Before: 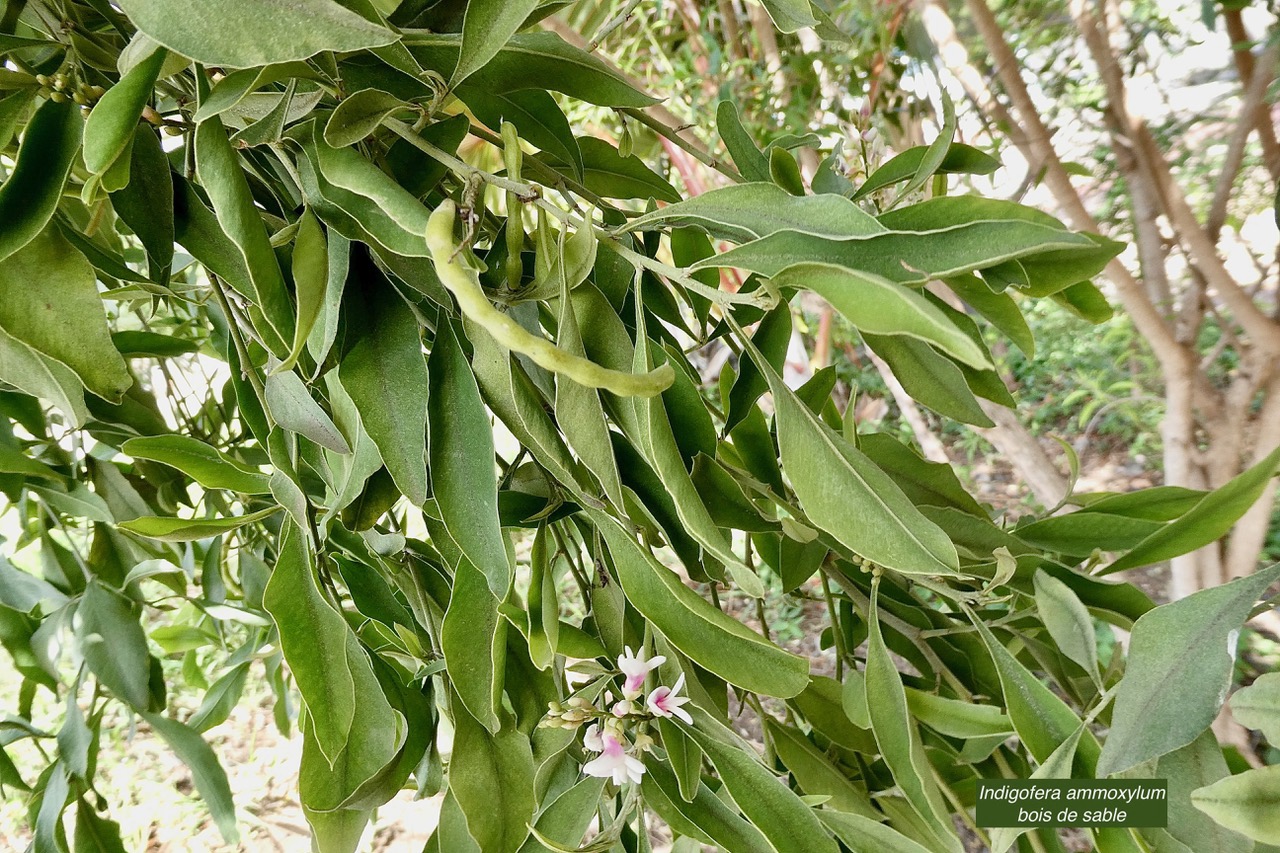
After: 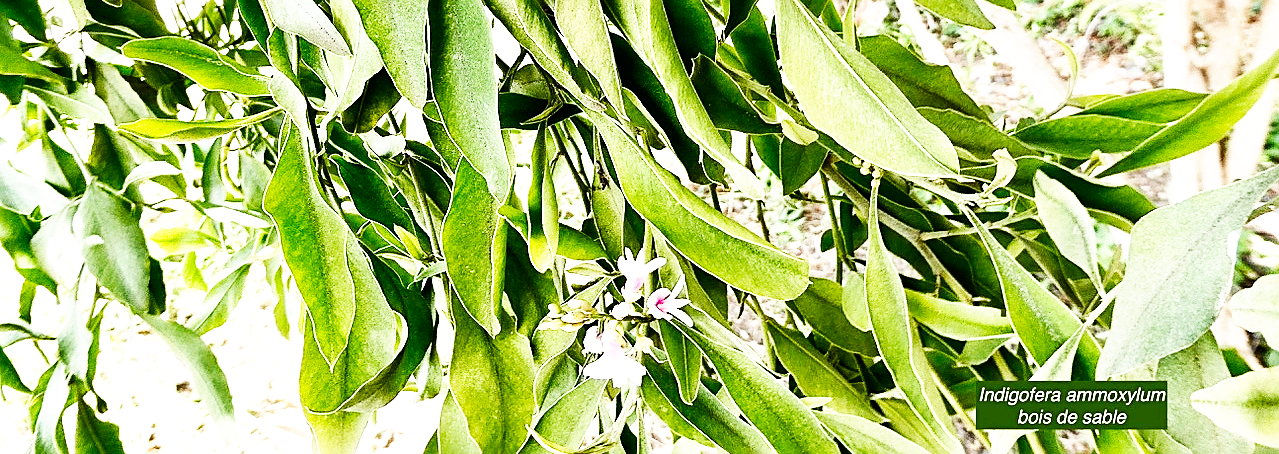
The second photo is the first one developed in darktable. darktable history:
tone equalizer: -8 EV -0.776 EV, -7 EV -0.672 EV, -6 EV -0.62 EV, -5 EV -0.379 EV, -3 EV 0.403 EV, -2 EV 0.6 EV, -1 EV 0.698 EV, +0 EV 0.769 EV, edges refinement/feathering 500, mask exposure compensation -1.57 EV, preserve details no
sharpen: on, module defaults
crop and rotate: top 46.71%, right 0.018%
base curve: curves: ch0 [(0, 0) (0.007, 0.004) (0.027, 0.03) (0.046, 0.07) (0.207, 0.54) (0.442, 0.872) (0.673, 0.972) (1, 1)], preserve colors none
